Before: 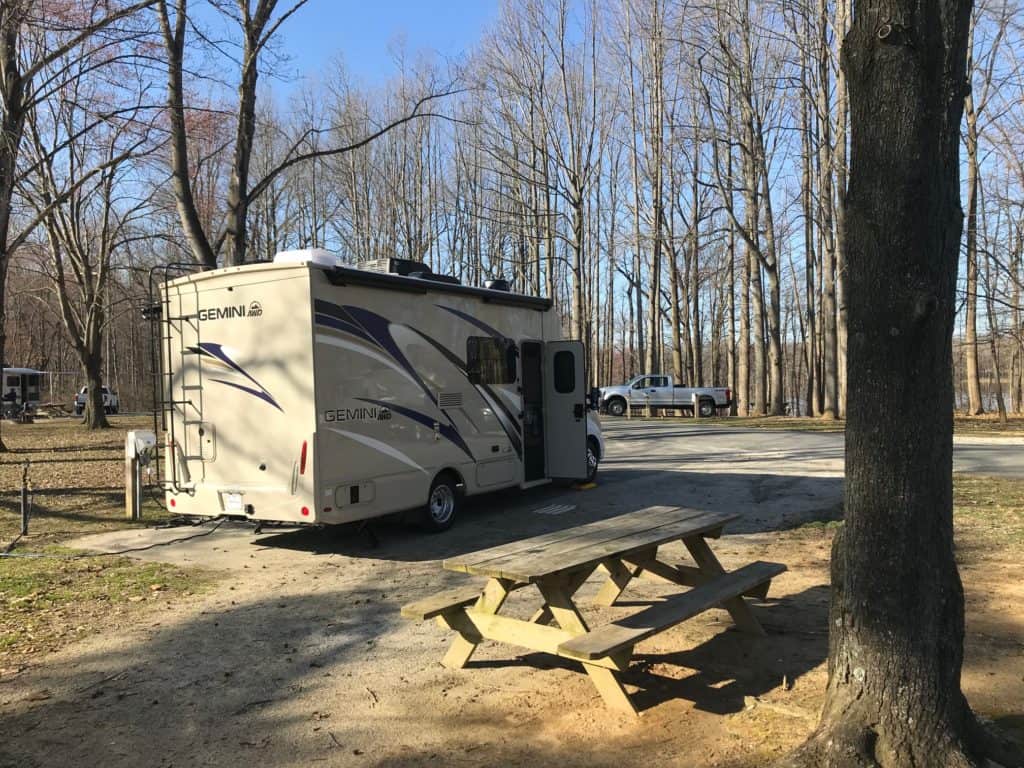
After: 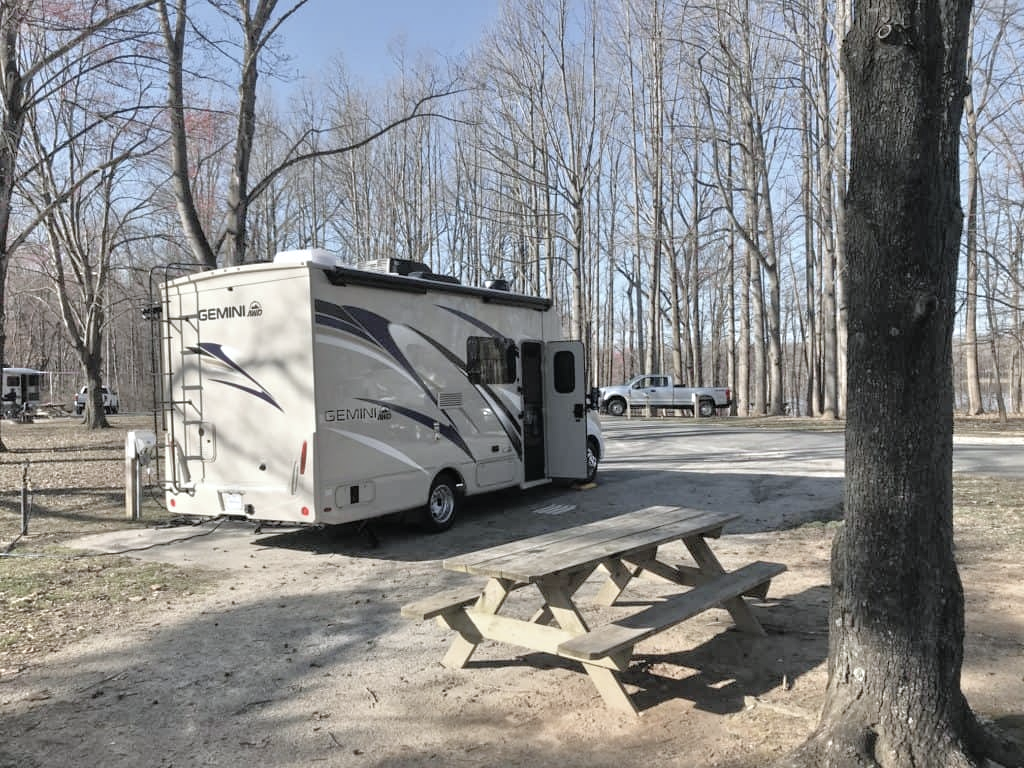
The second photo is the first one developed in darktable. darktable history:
color zones: curves: ch0 [(0, 0.6) (0.129, 0.508) (0.193, 0.483) (0.429, 0.5) (0.571, 0.5) (0.714, 0.5) (0.857, 0.5) (1, 0.6)]; ch1 [(0, 0.481) (0.112, 0.245) (0.213, 0.223) (0.429, 0.233) (0.571, 0.231) (0.683, 0.242) (0.857, 0.296) (1, 0.481)]
tone equalizer: -7 EV 0.15 EV, -6 EV 0.6 EV, -5 EV 1.15 EV, -4 EV 1.33 EV, -3 EV 1.15 EV, -2 EV 0.6 EV, -1 EV 0.15 EV, mask exposure compensation -0.5 EV
color correction: highlights a* -0.772, highlights b* -8.92
